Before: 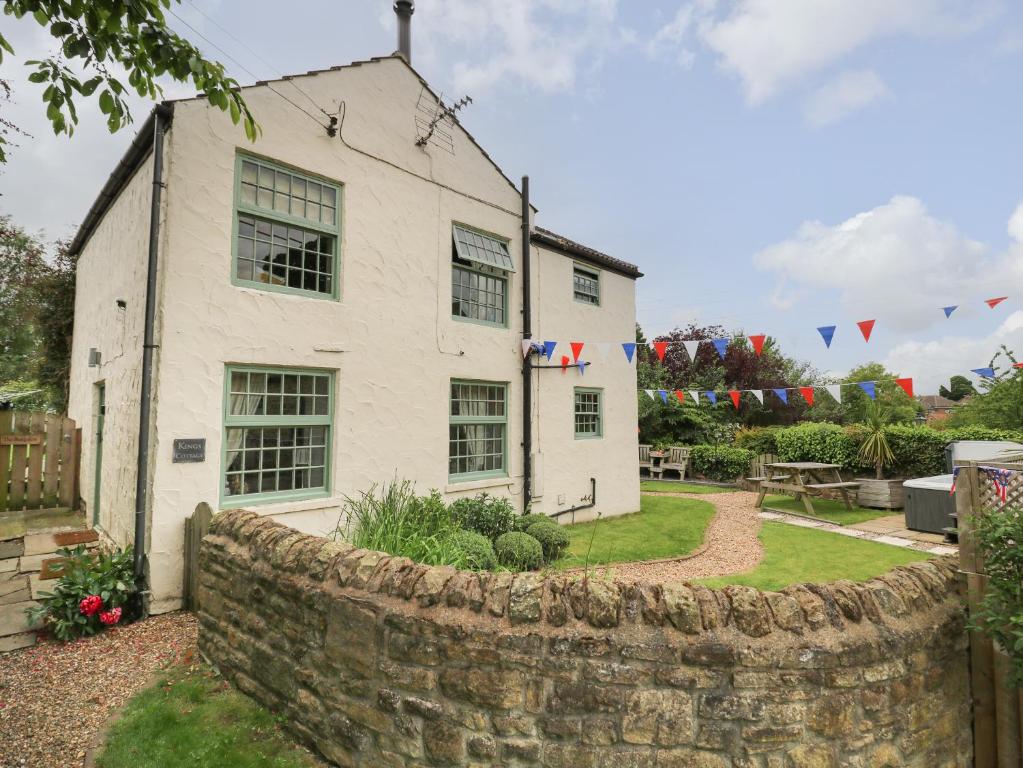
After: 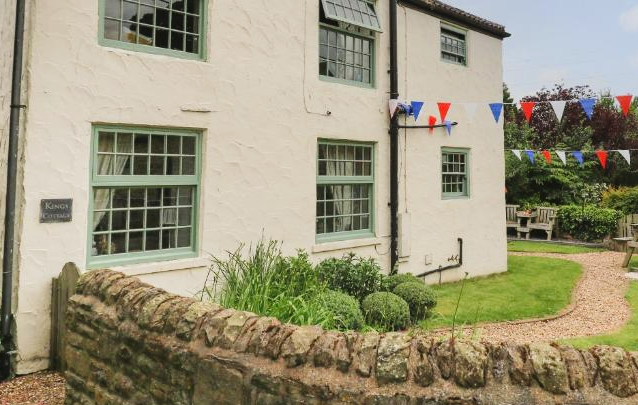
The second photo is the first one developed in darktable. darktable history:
crop: left 13.008%, top 31.306%, right 24.537%, bottom 15.875%
exposure: compensate highlight preservation false
tone curve: curves: ch0 [(0, 0) (0.003, 0.005) (0.011, 0.021) (0.025, 0.042) (0.044, 0.065) (0.069, 0.074) (0.1, 0.092) (0.136, 0.123) (0.177, 0.159) (0.224, 0.2) (0.277, 0.252) (0.335, 0.32) (0.399, 0.392) (0.468, 0.468) (0.543, 0.549) (0.623, 0.638) (0.709, 0.721) (0.801, 0.812) (0.898, 0.896) (1, 1)], preserve colors none
